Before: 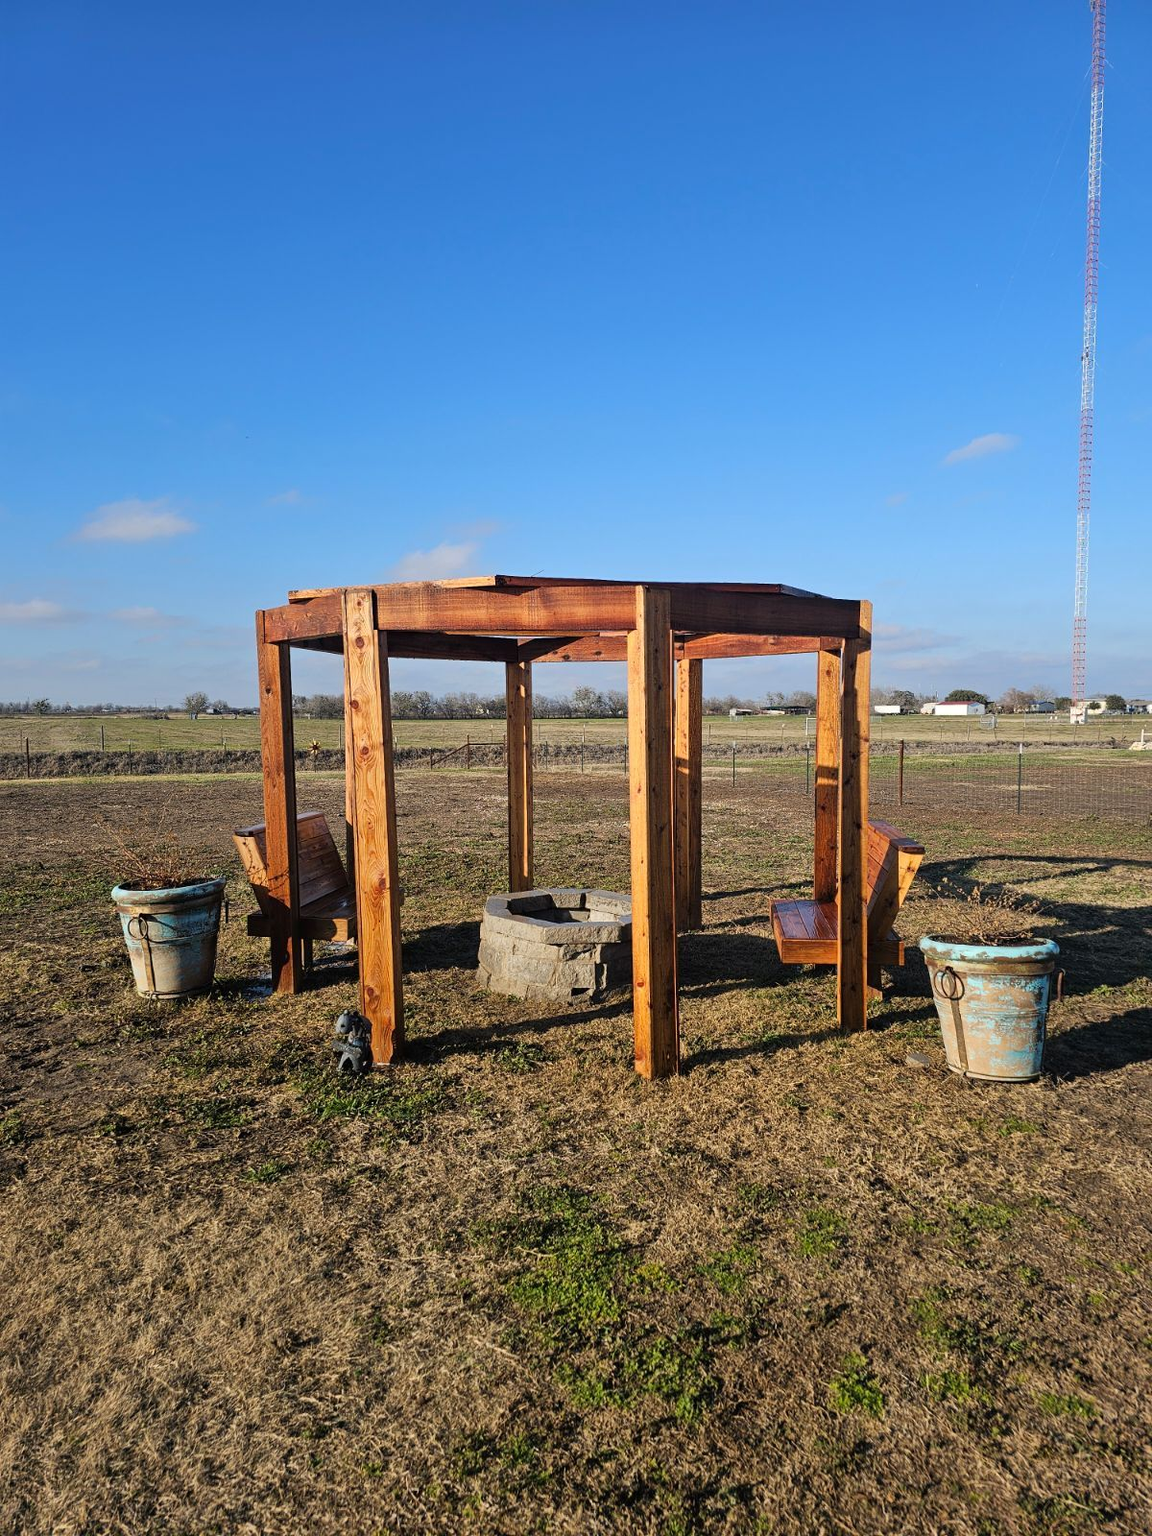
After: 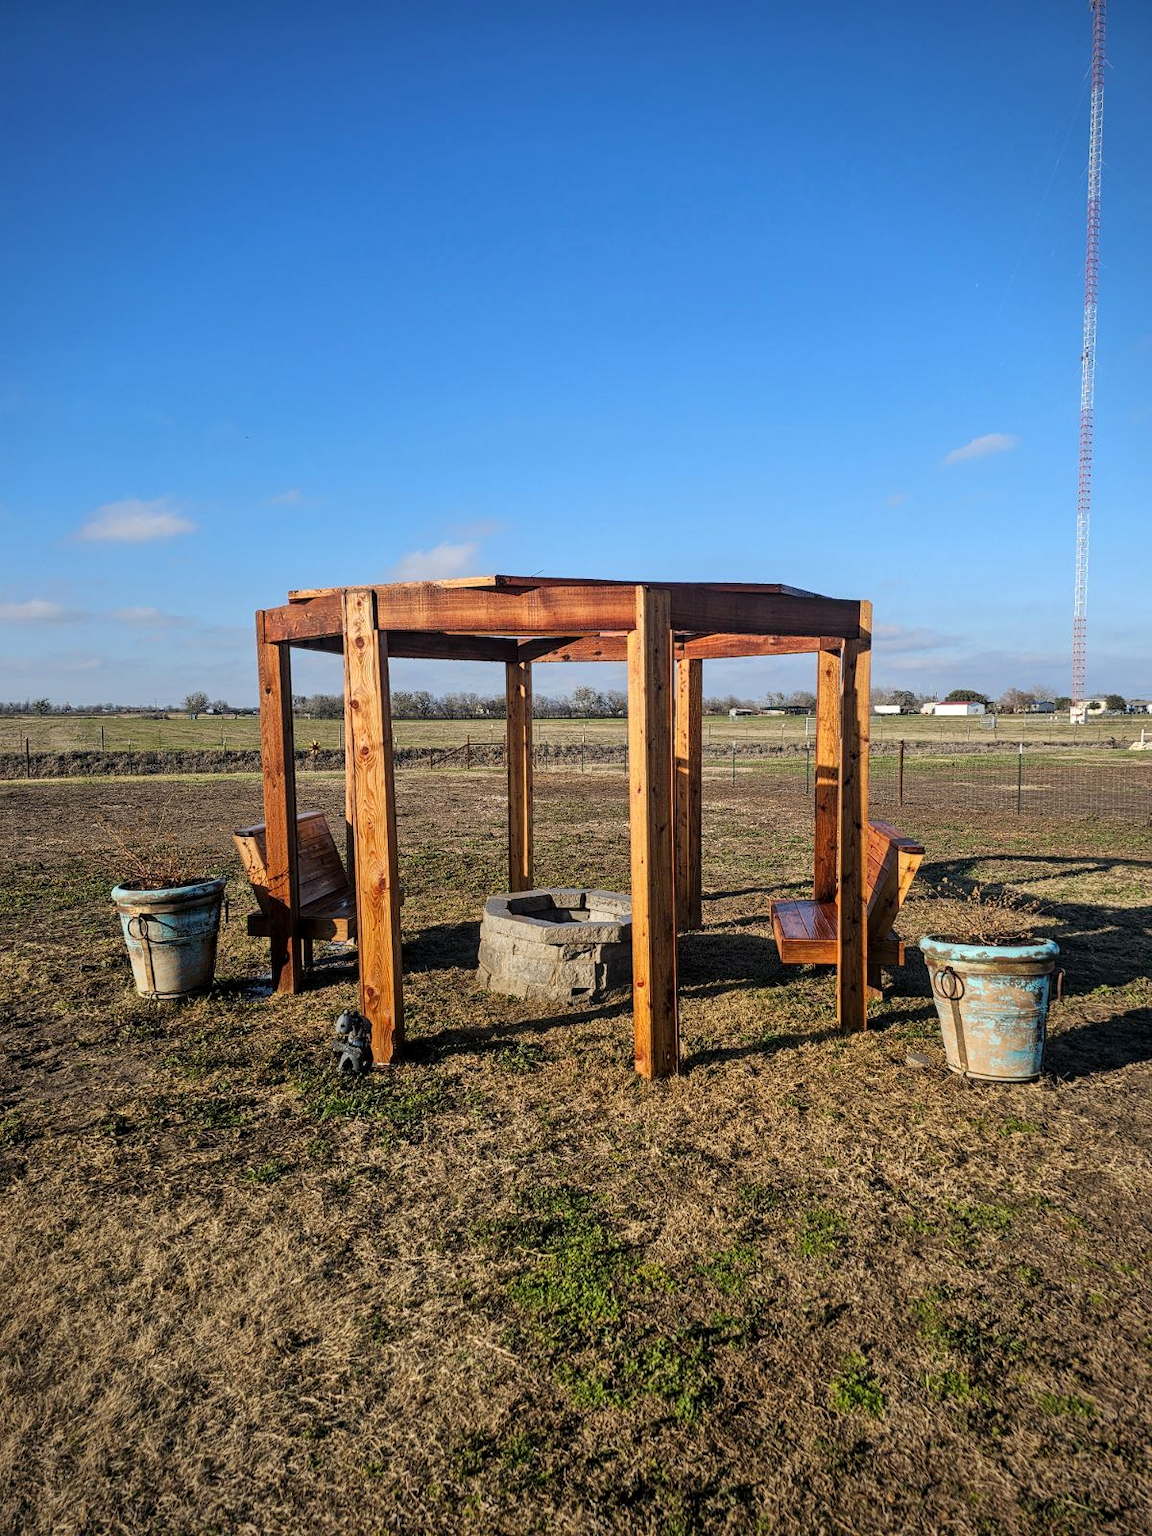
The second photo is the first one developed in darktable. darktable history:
local contrast: on, module defaults
vignetting: saturation -0.03
